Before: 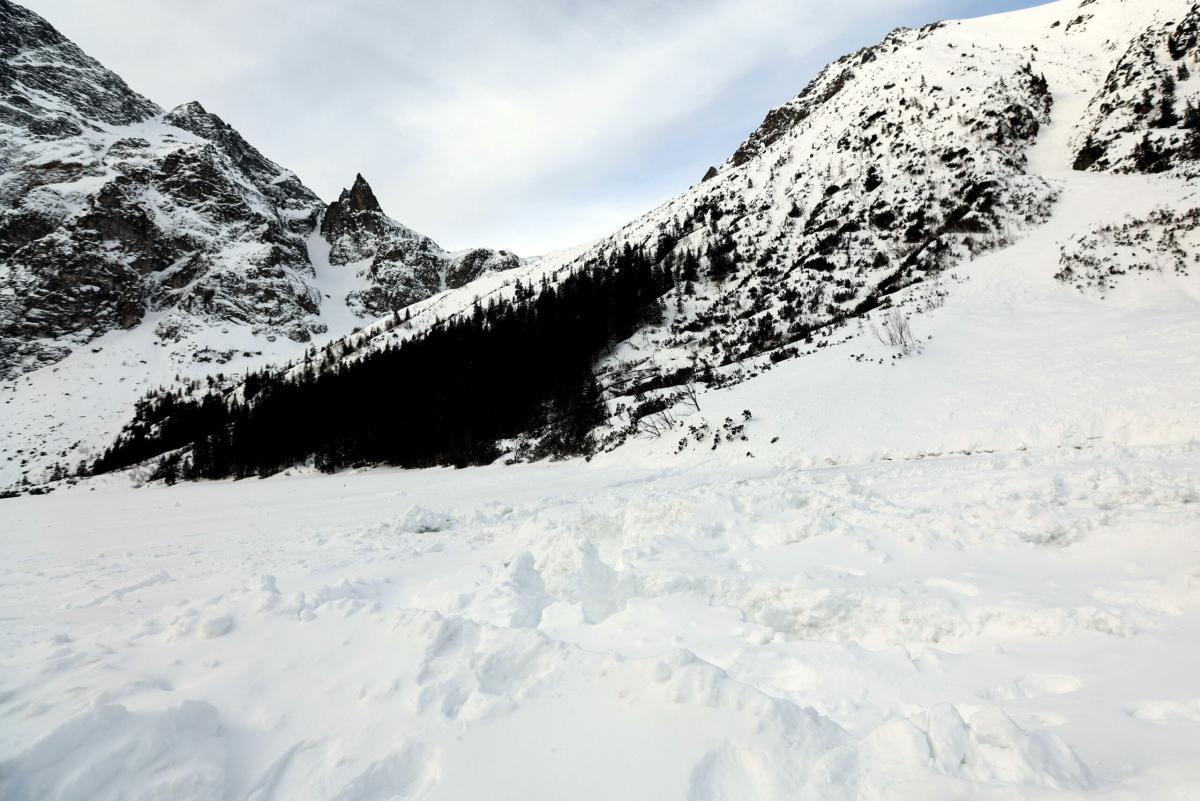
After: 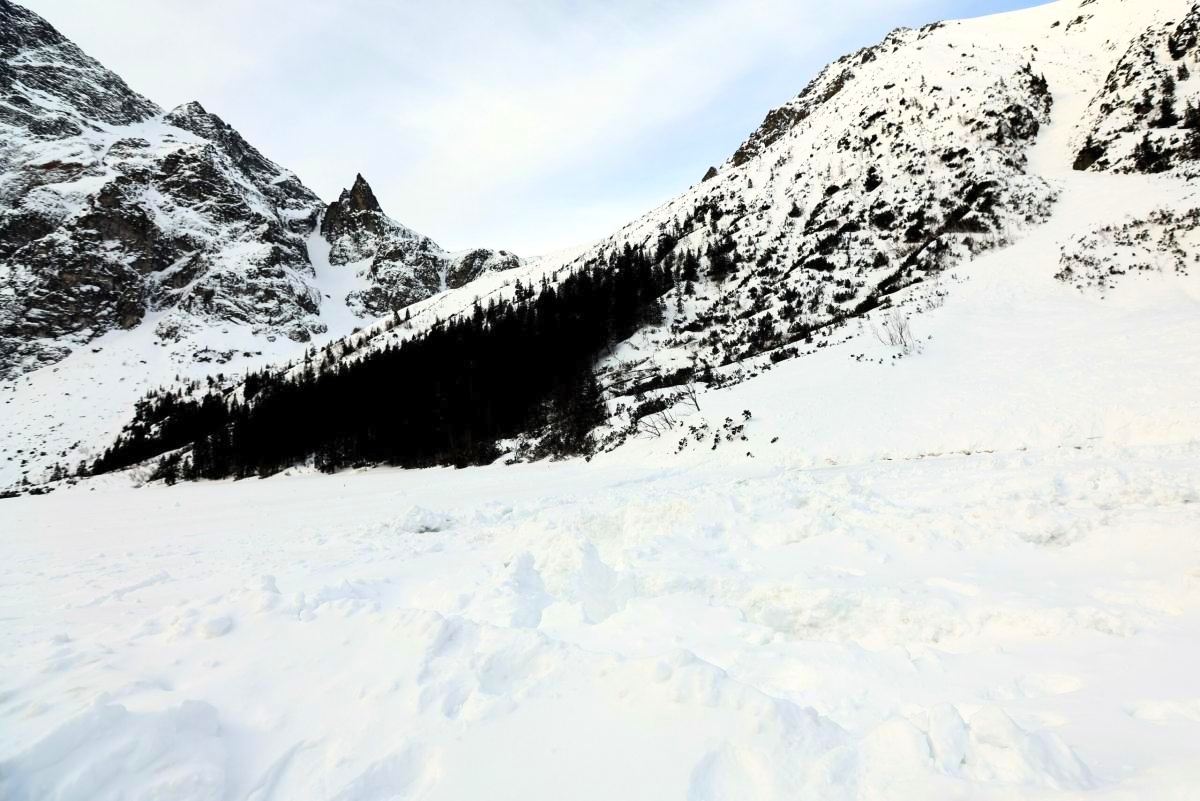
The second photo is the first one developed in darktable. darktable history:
contrast brightness saturation: contrast 0.199, brightness 0.159, saturation 0.23
